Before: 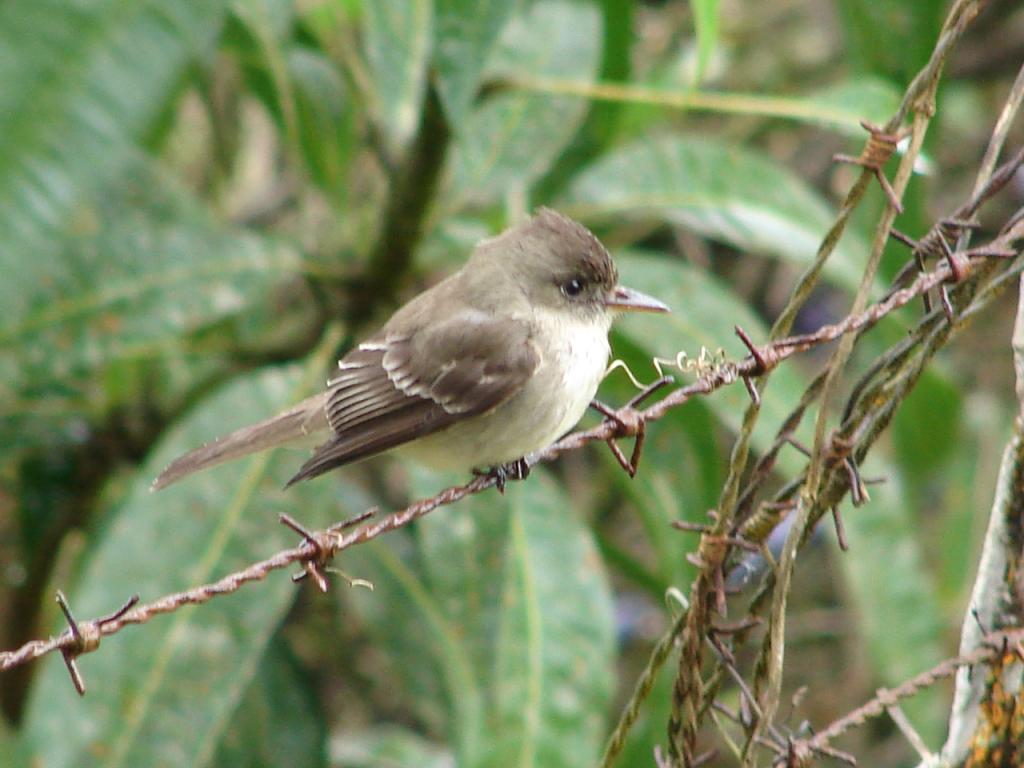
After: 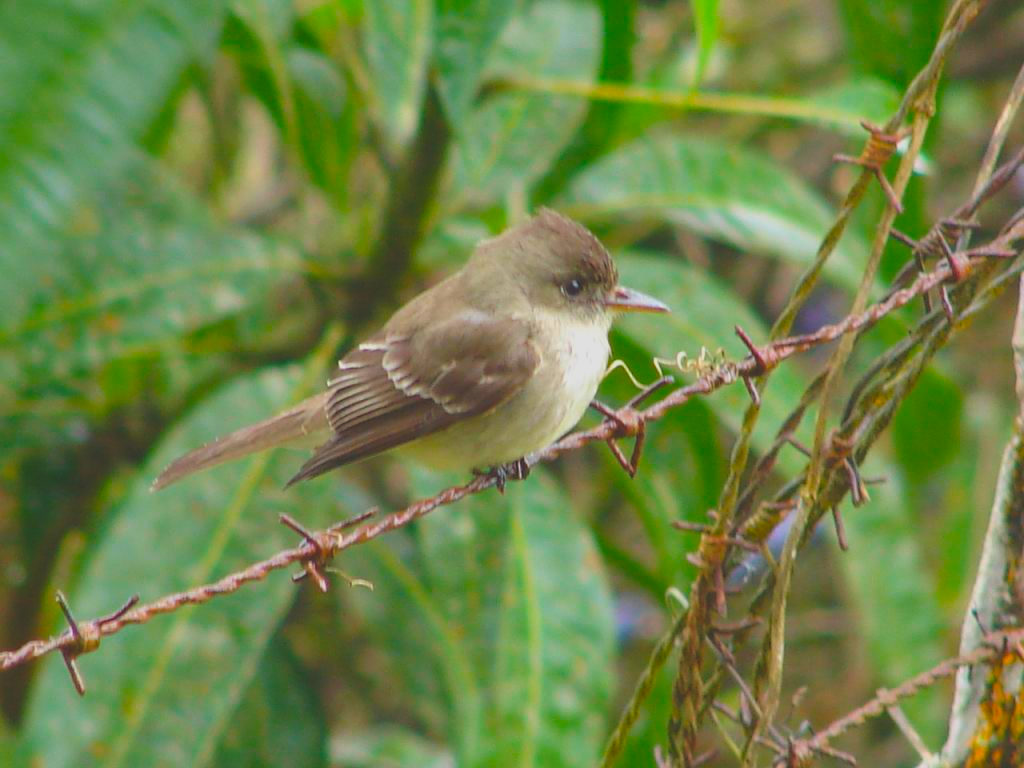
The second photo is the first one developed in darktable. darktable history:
exposure: black level correction -0.015, exposure -0.537 EV, compensate highlight preservation false
contrast brightness saturation: contrast -0.196, saturation 0.189
color balance rgb: perceptual saturation grading › global saturation 29.941%, perceptual brilliance grading › global brilliance 12.752%, global vibrance 20%
